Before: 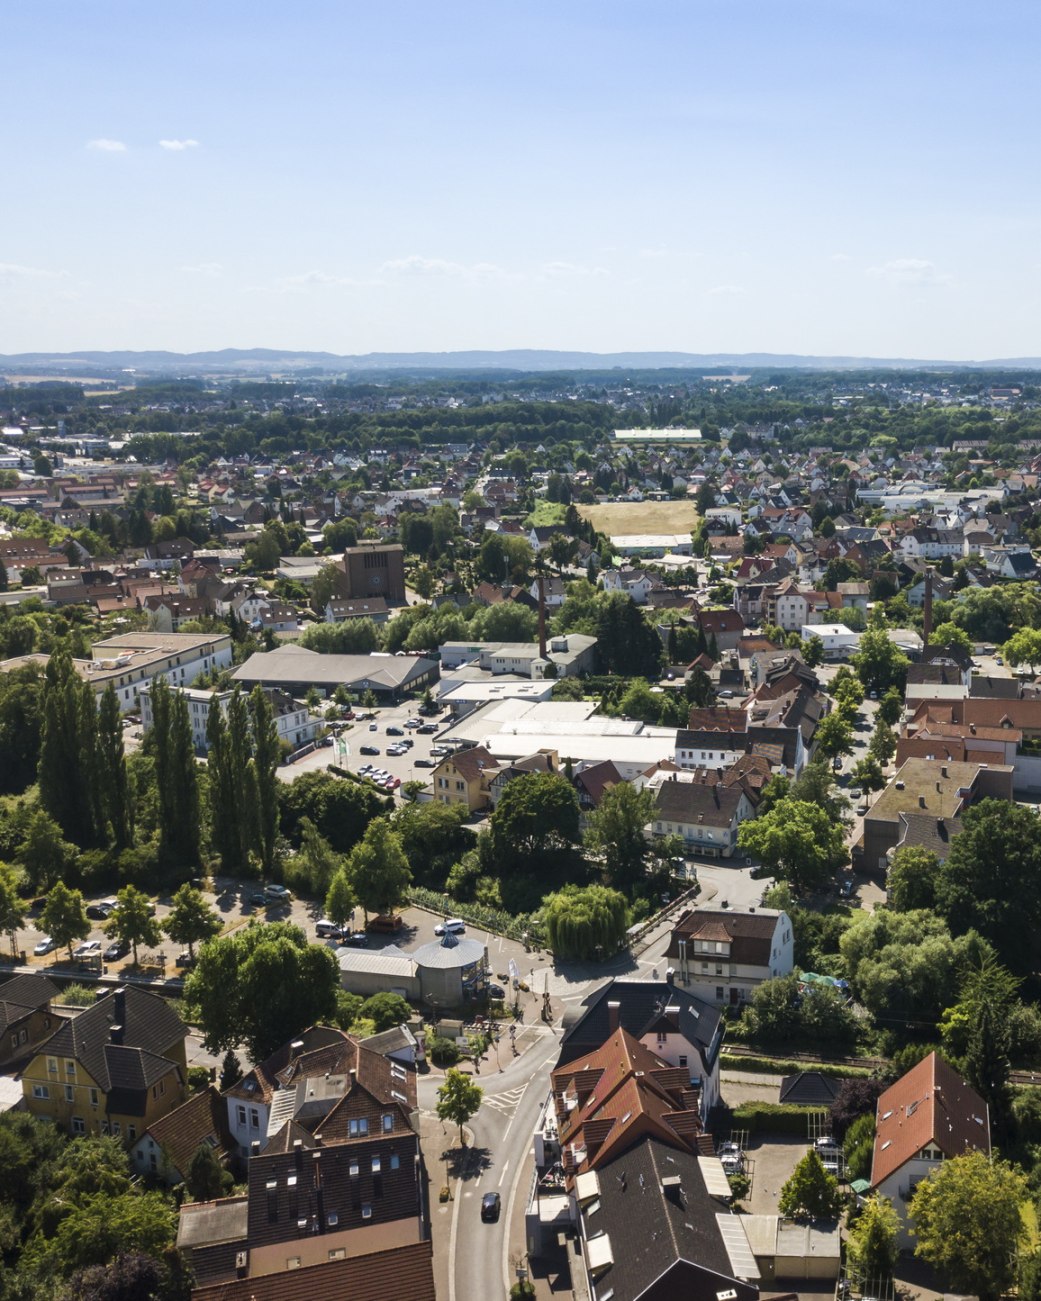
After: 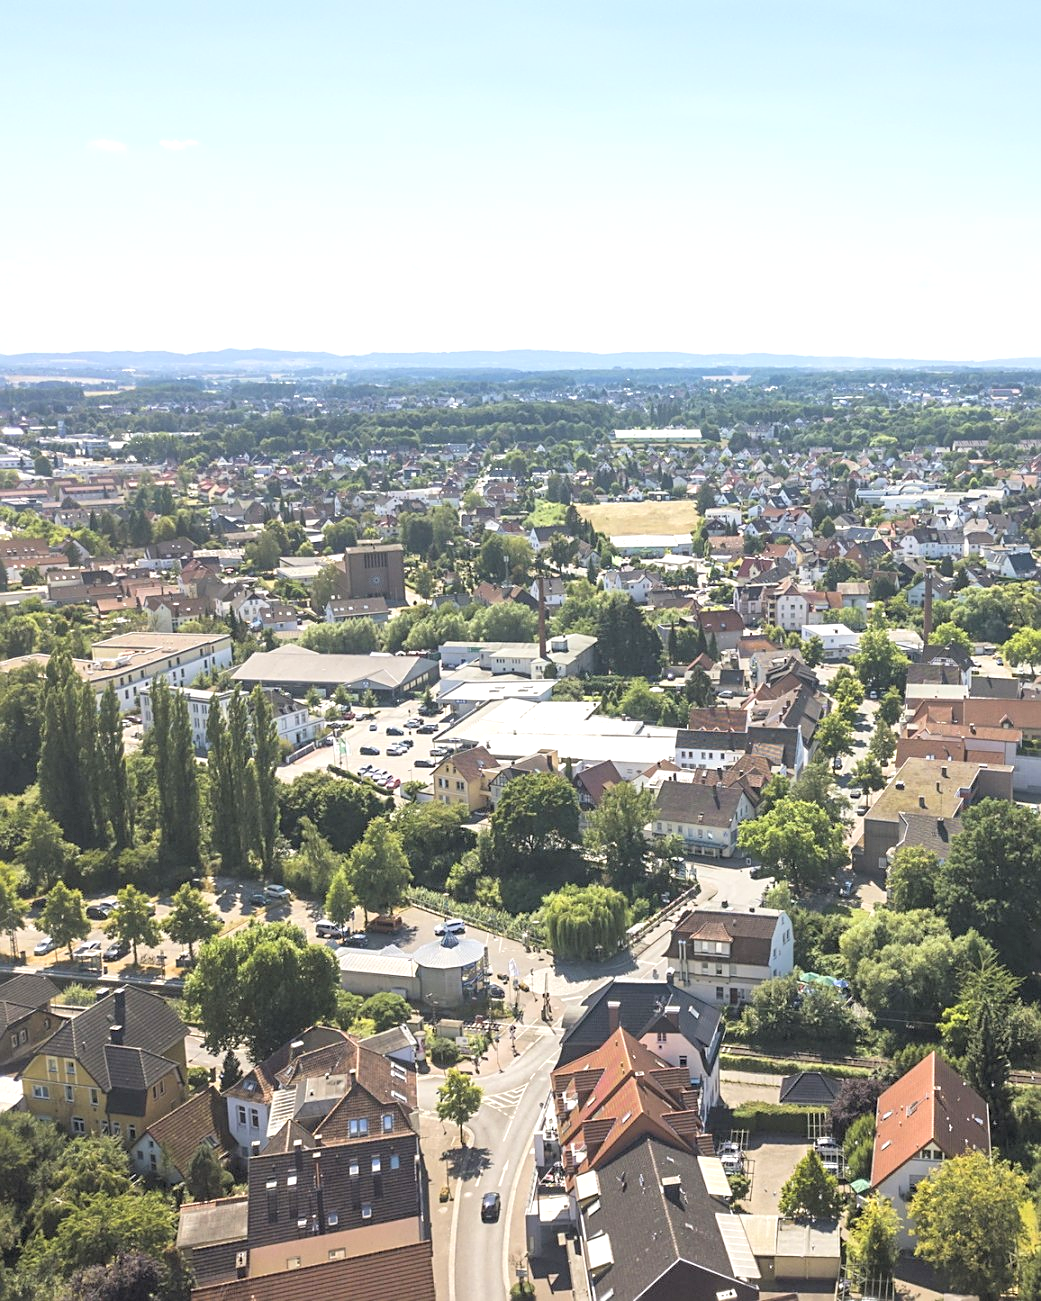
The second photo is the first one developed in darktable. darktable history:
sharpen: on, module defaults
contrast brightness saturation: brightness 0.28
exposure: black level correction 0, exposure 0.5 EV, compensate highlight preservation false
